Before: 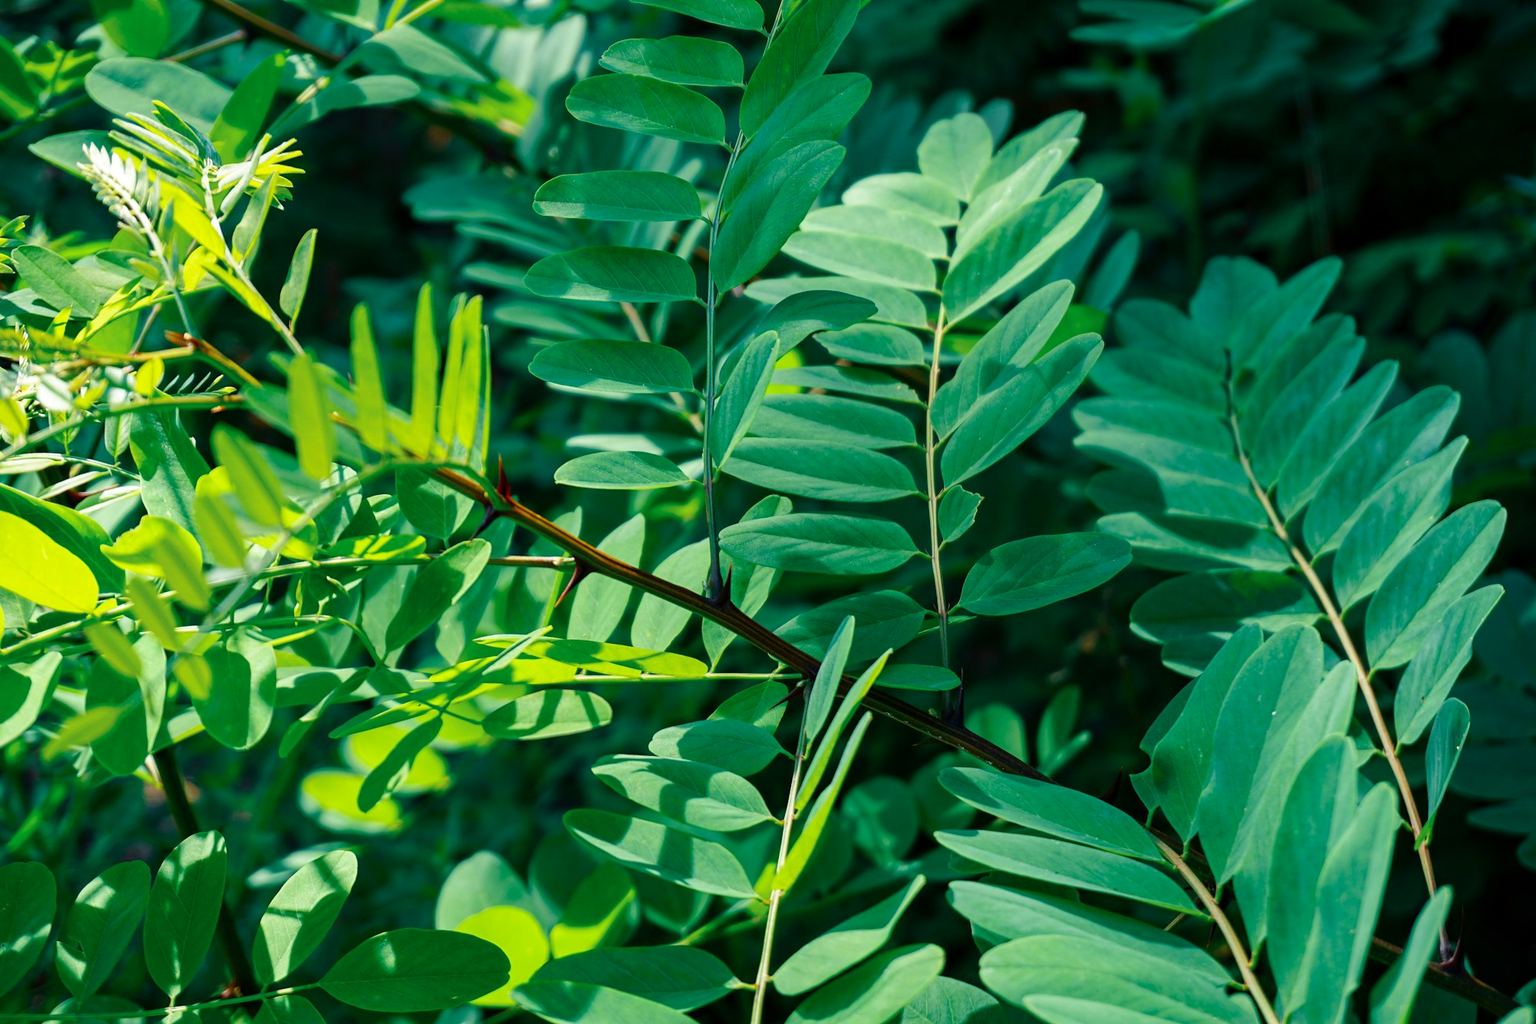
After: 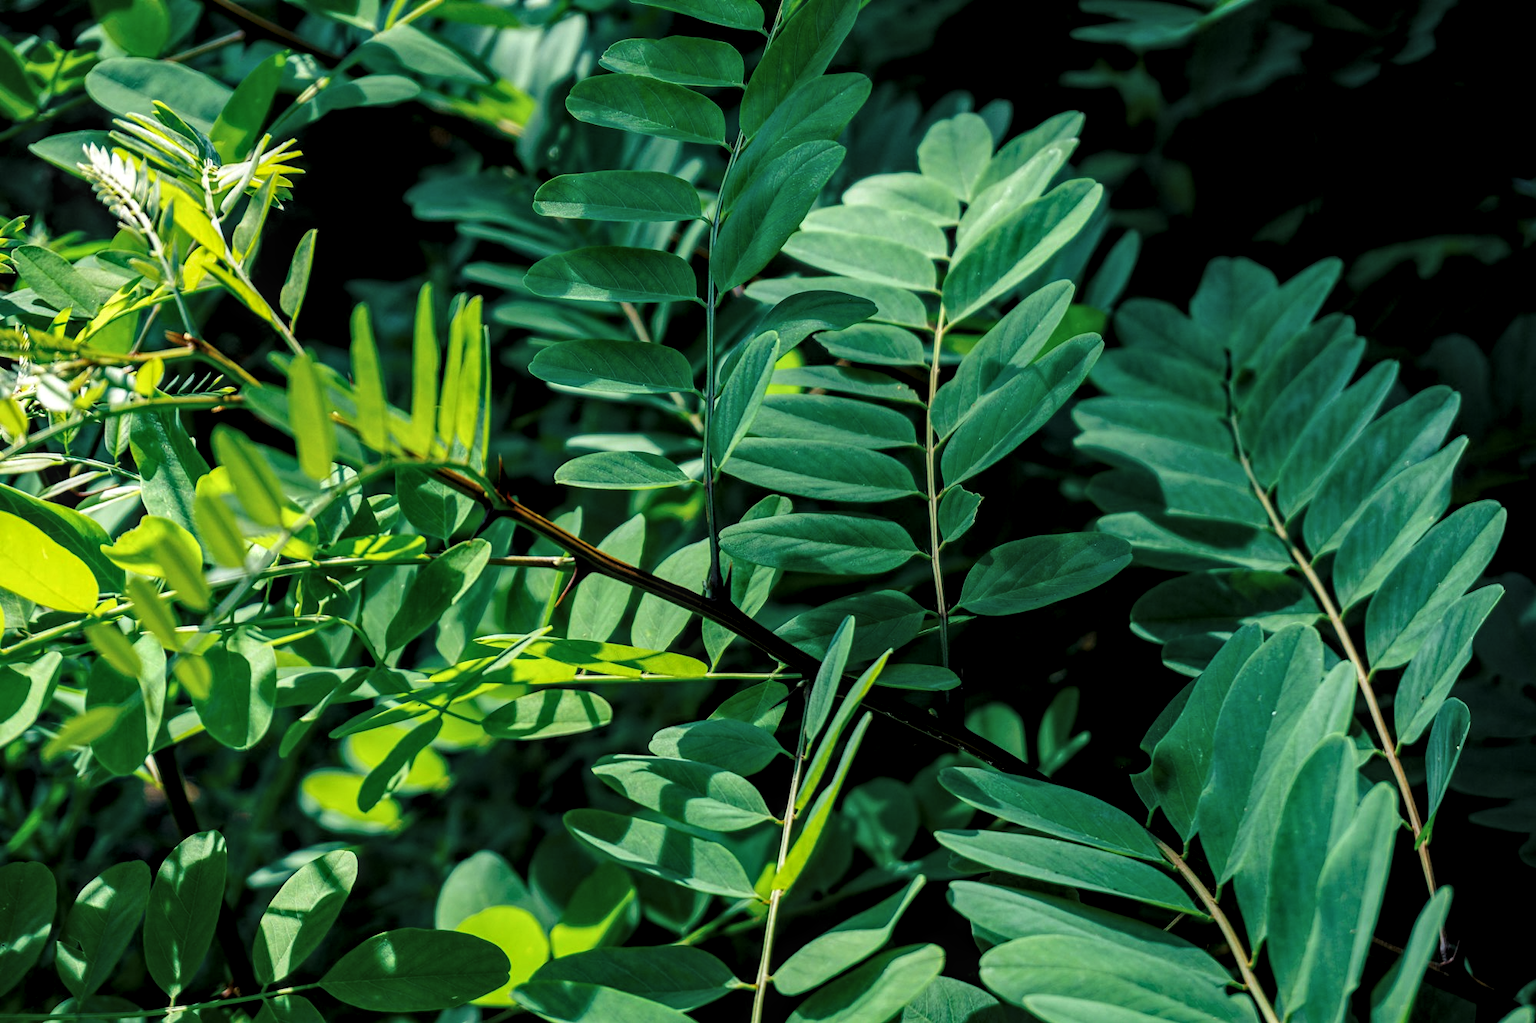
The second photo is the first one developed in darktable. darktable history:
levels: levels [0.116, 0.574, 1]
local contrast: detail 130%
